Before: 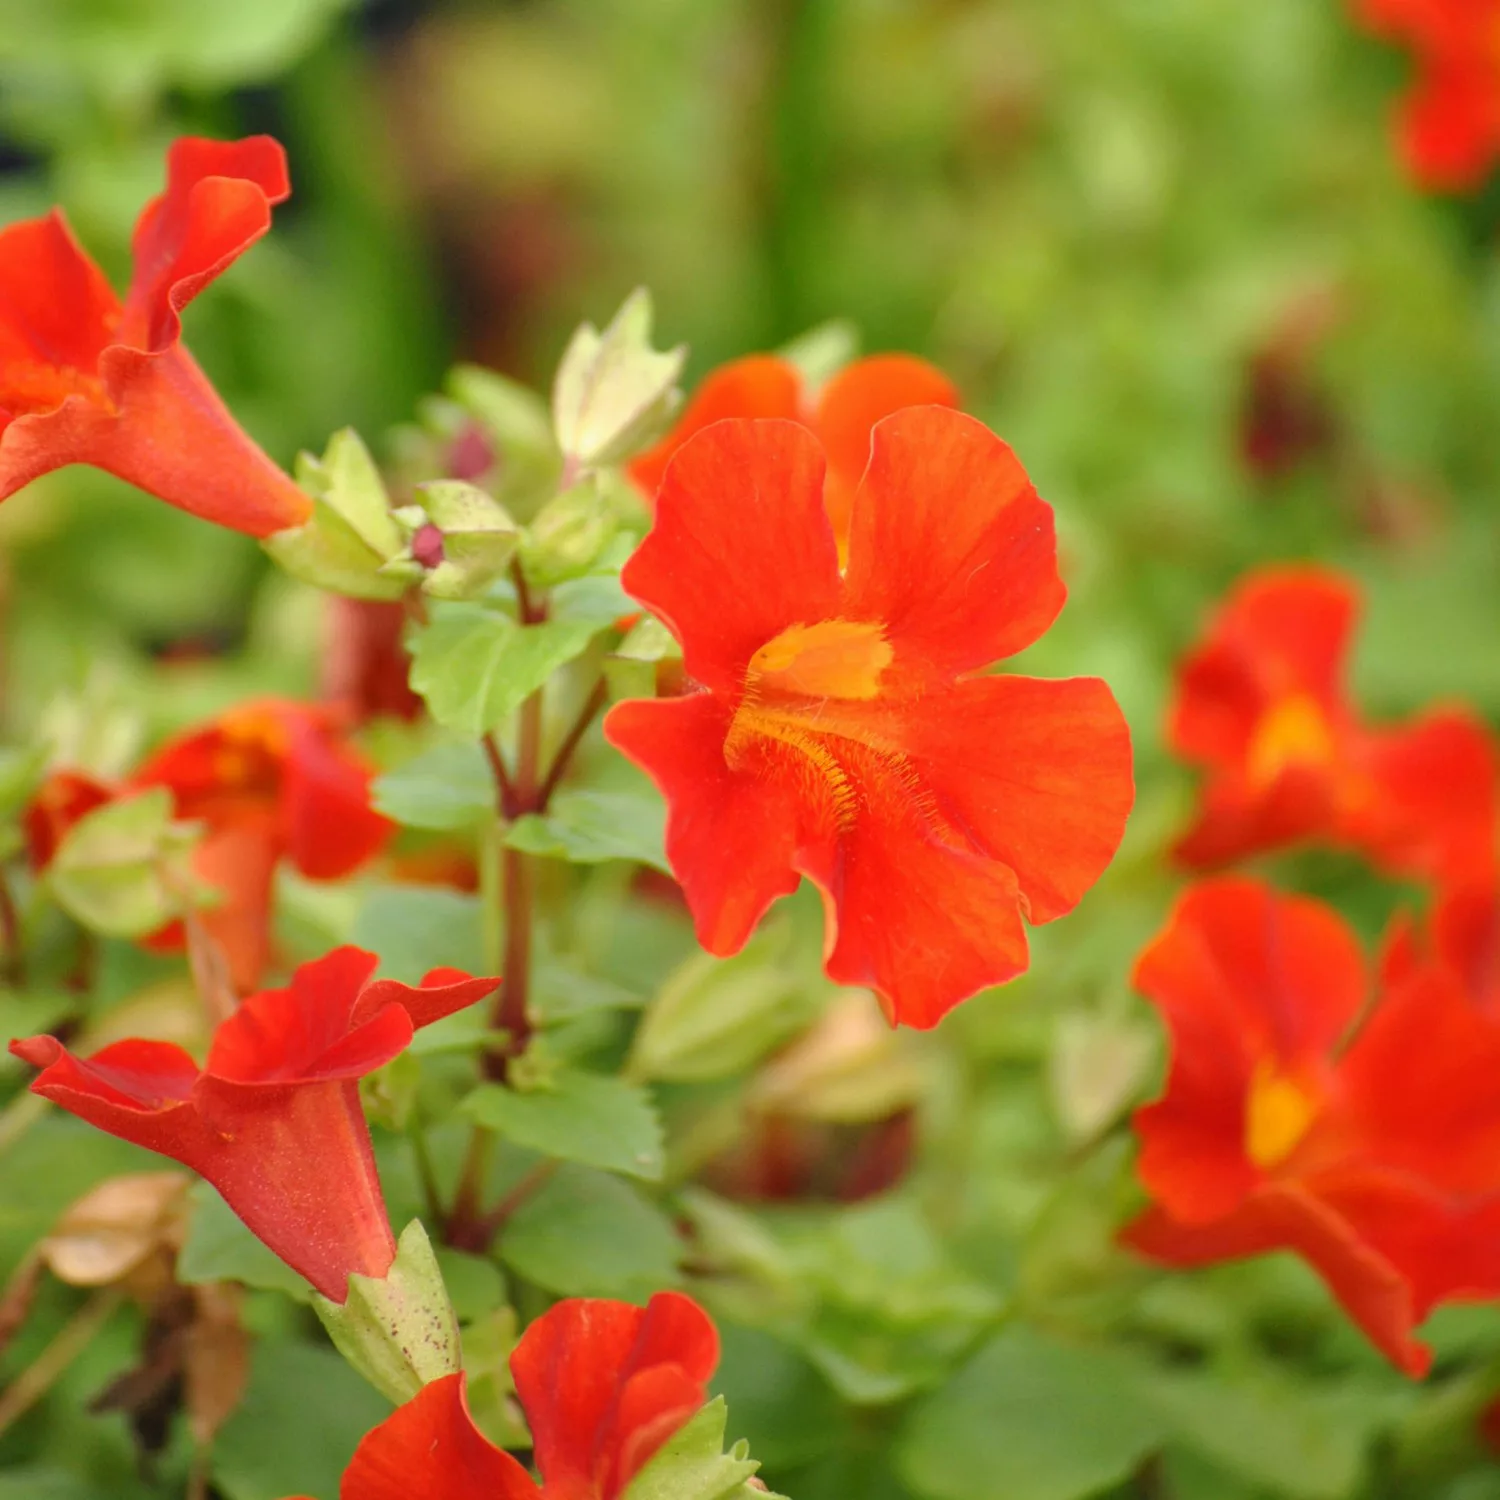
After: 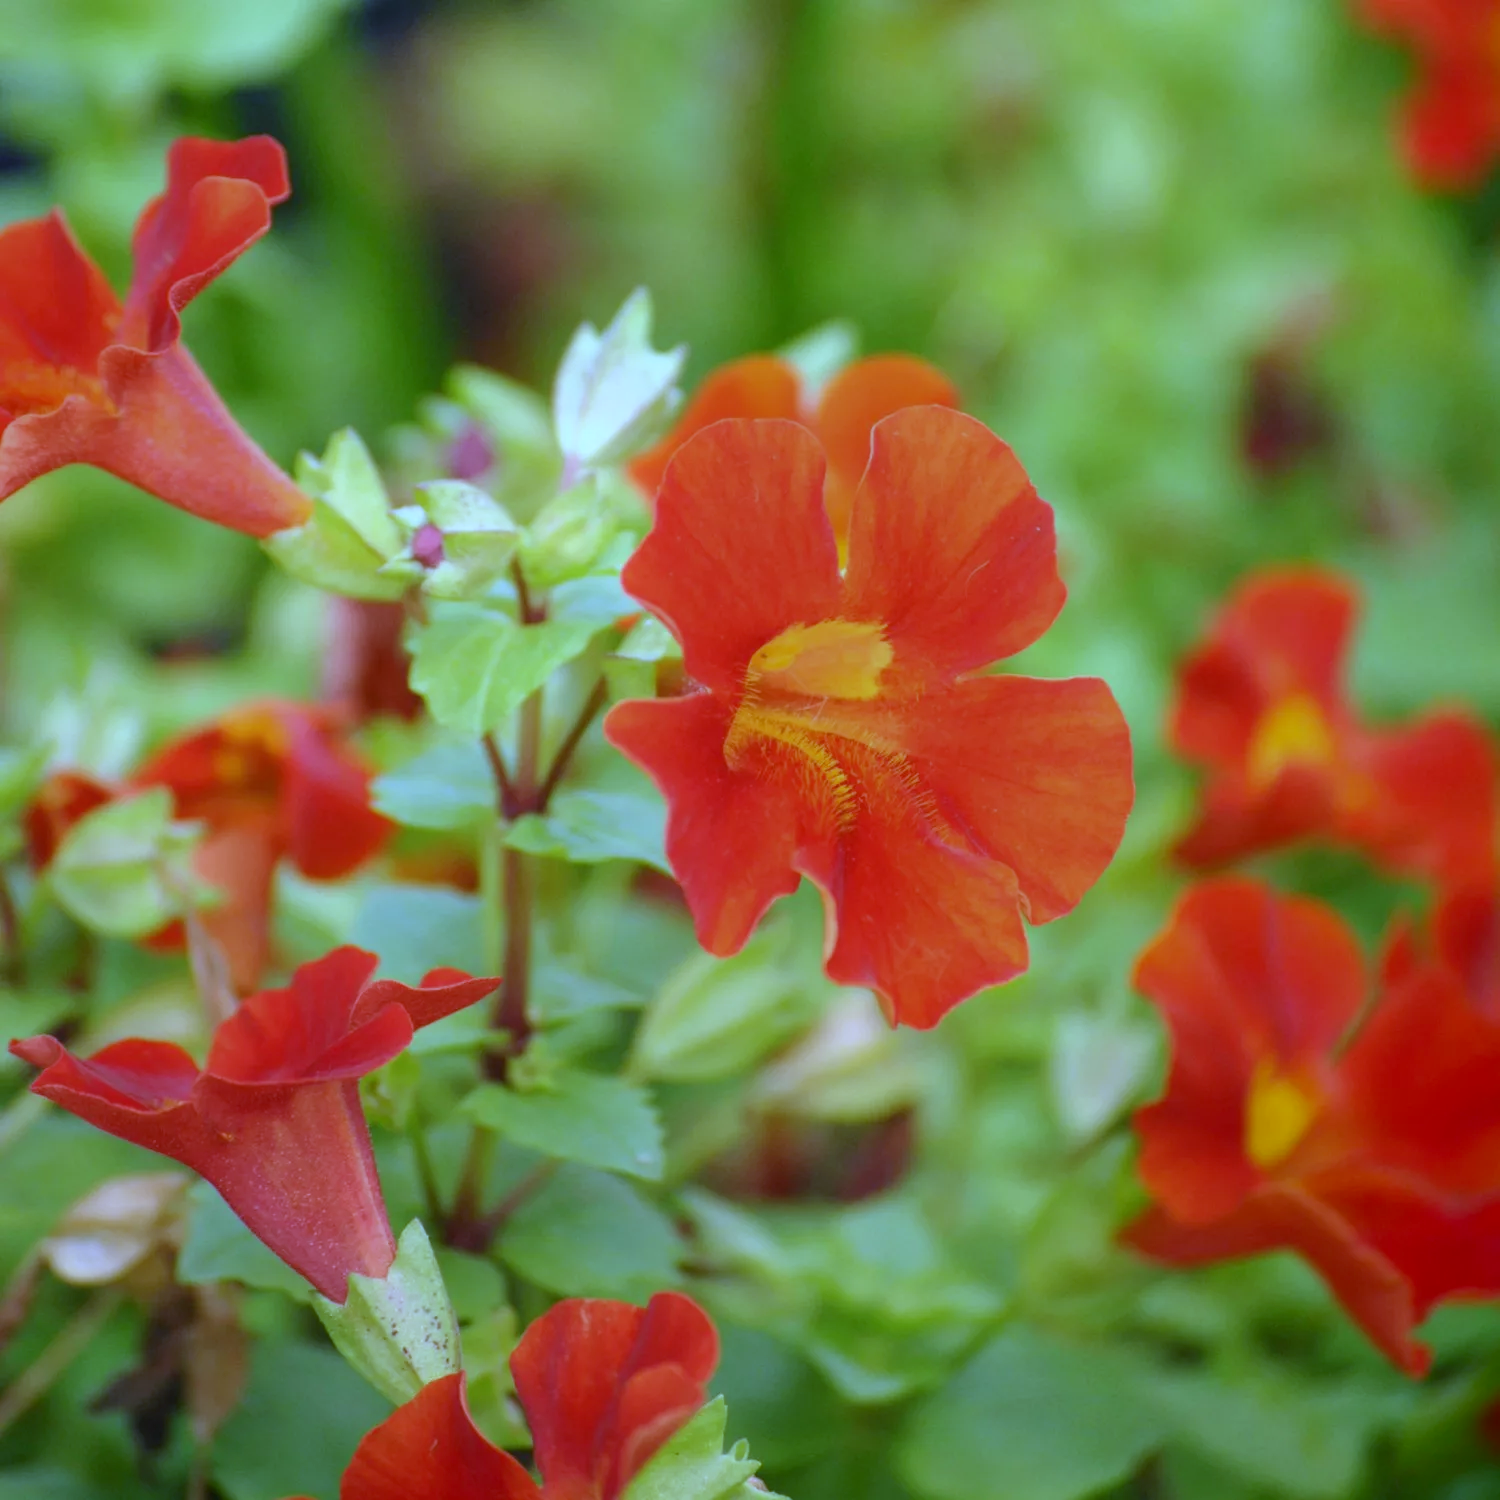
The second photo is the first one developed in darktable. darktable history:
shadows and highlights: shadows -90, highlights 90, soften with gaussian
white balance: red 0.766, blue 1.537
